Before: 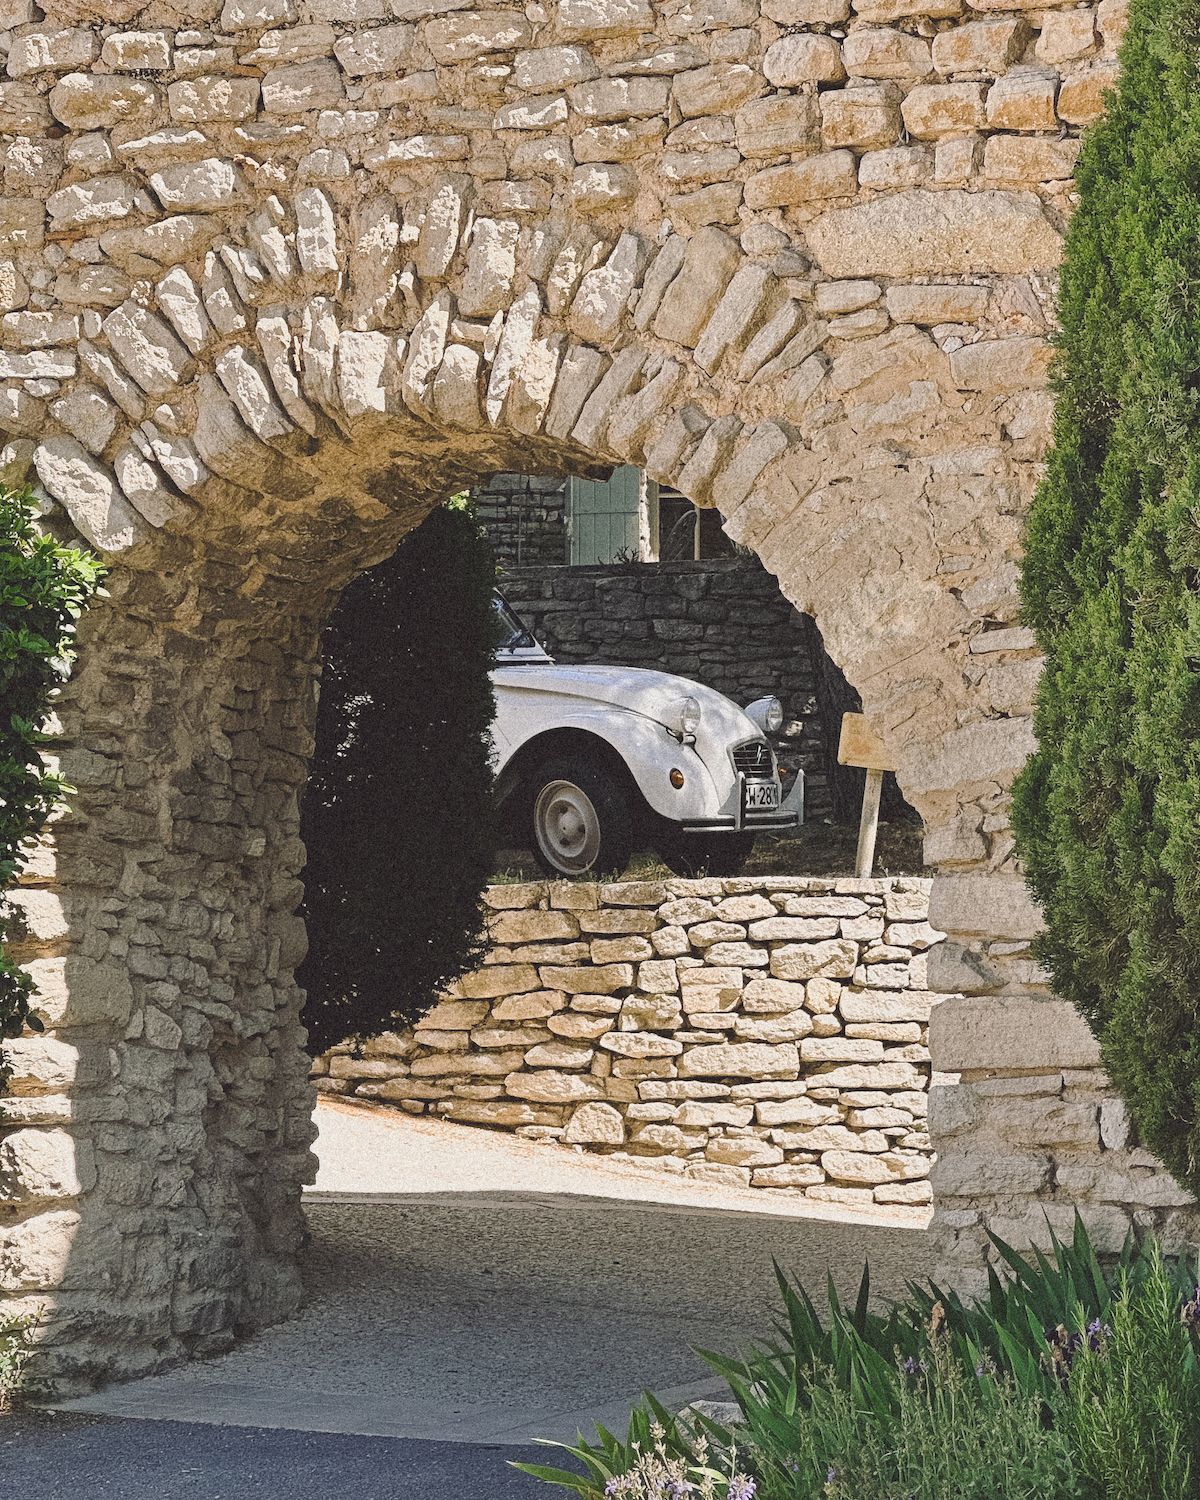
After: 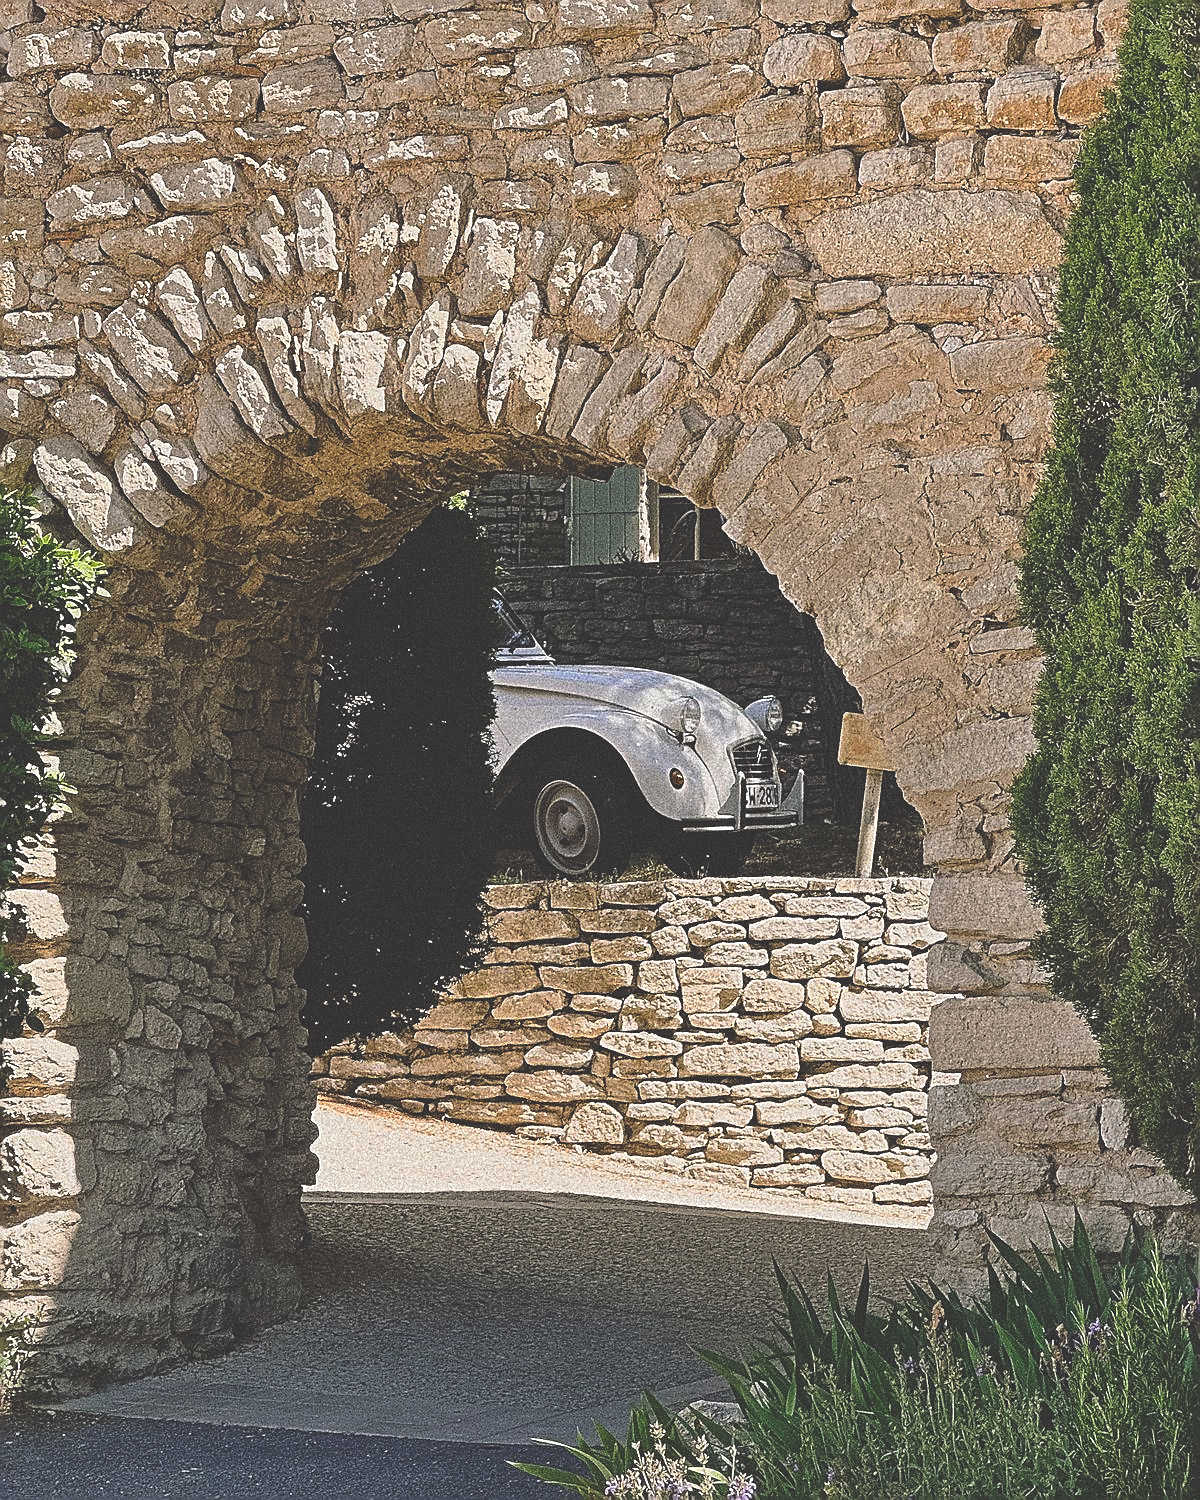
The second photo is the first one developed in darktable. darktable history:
rgb curve: curves: ch0 [(0, 0.186) (0.314, 0.284) (0.775, 0.708) (1, 1)], compensate middle gray true, preserve colors none
sharpen: radius 1.4, amount 1.25, threshold 0.7
